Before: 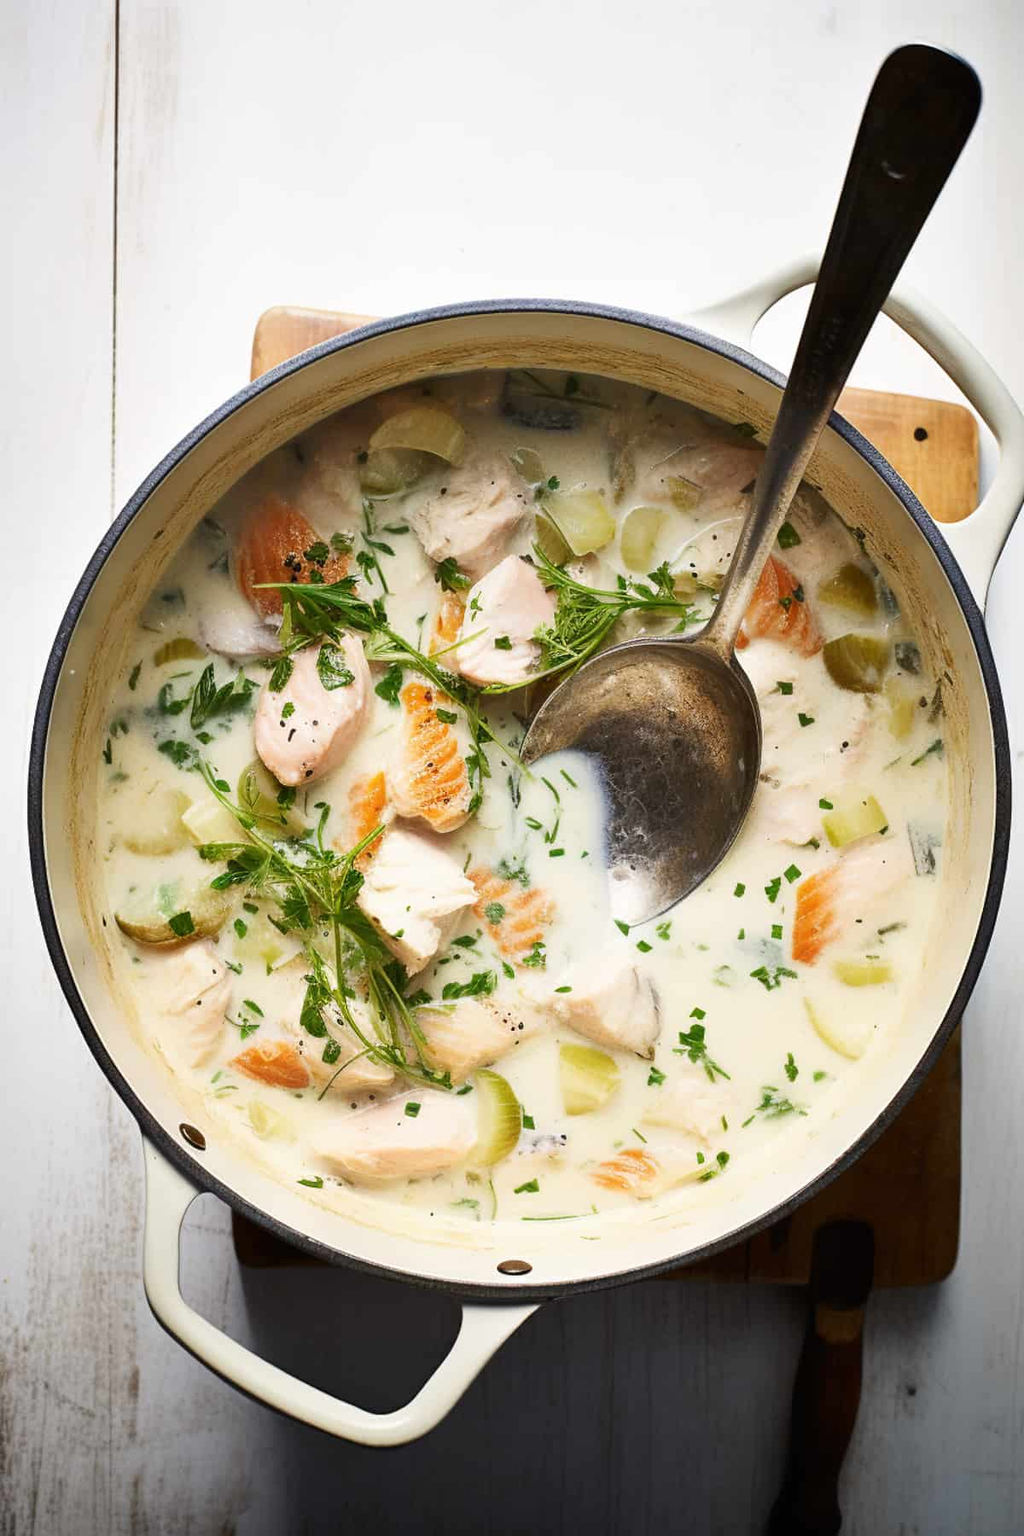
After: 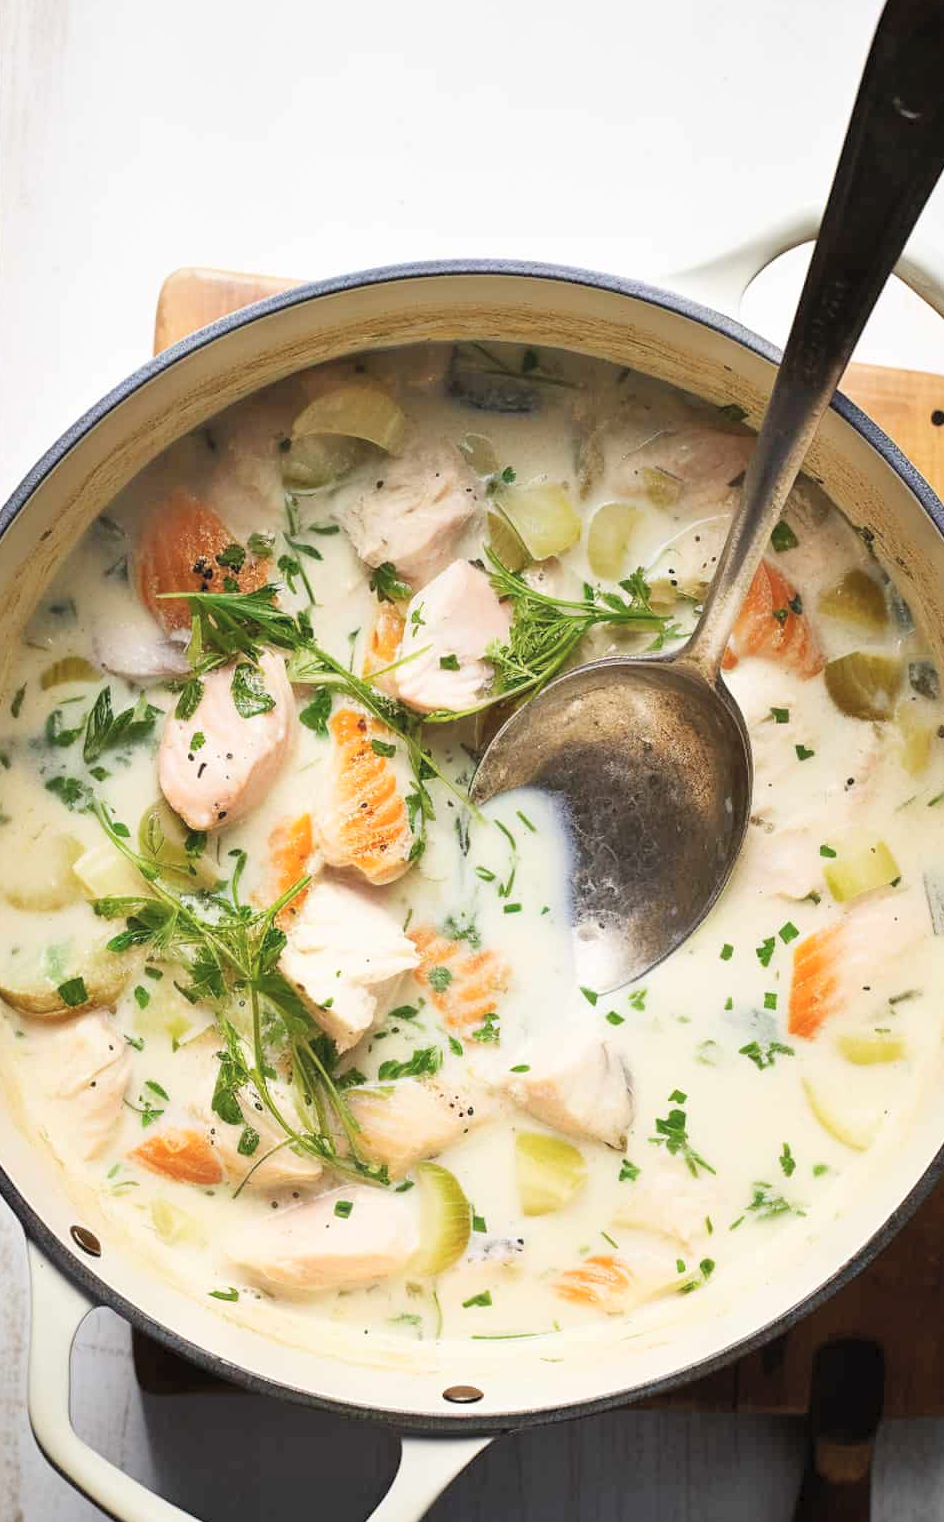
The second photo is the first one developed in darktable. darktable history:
contrast brightness saturation: brightness 0.146
crop: left 11.681%, top 5.085%, right 9.595%, bottom 10.347%
